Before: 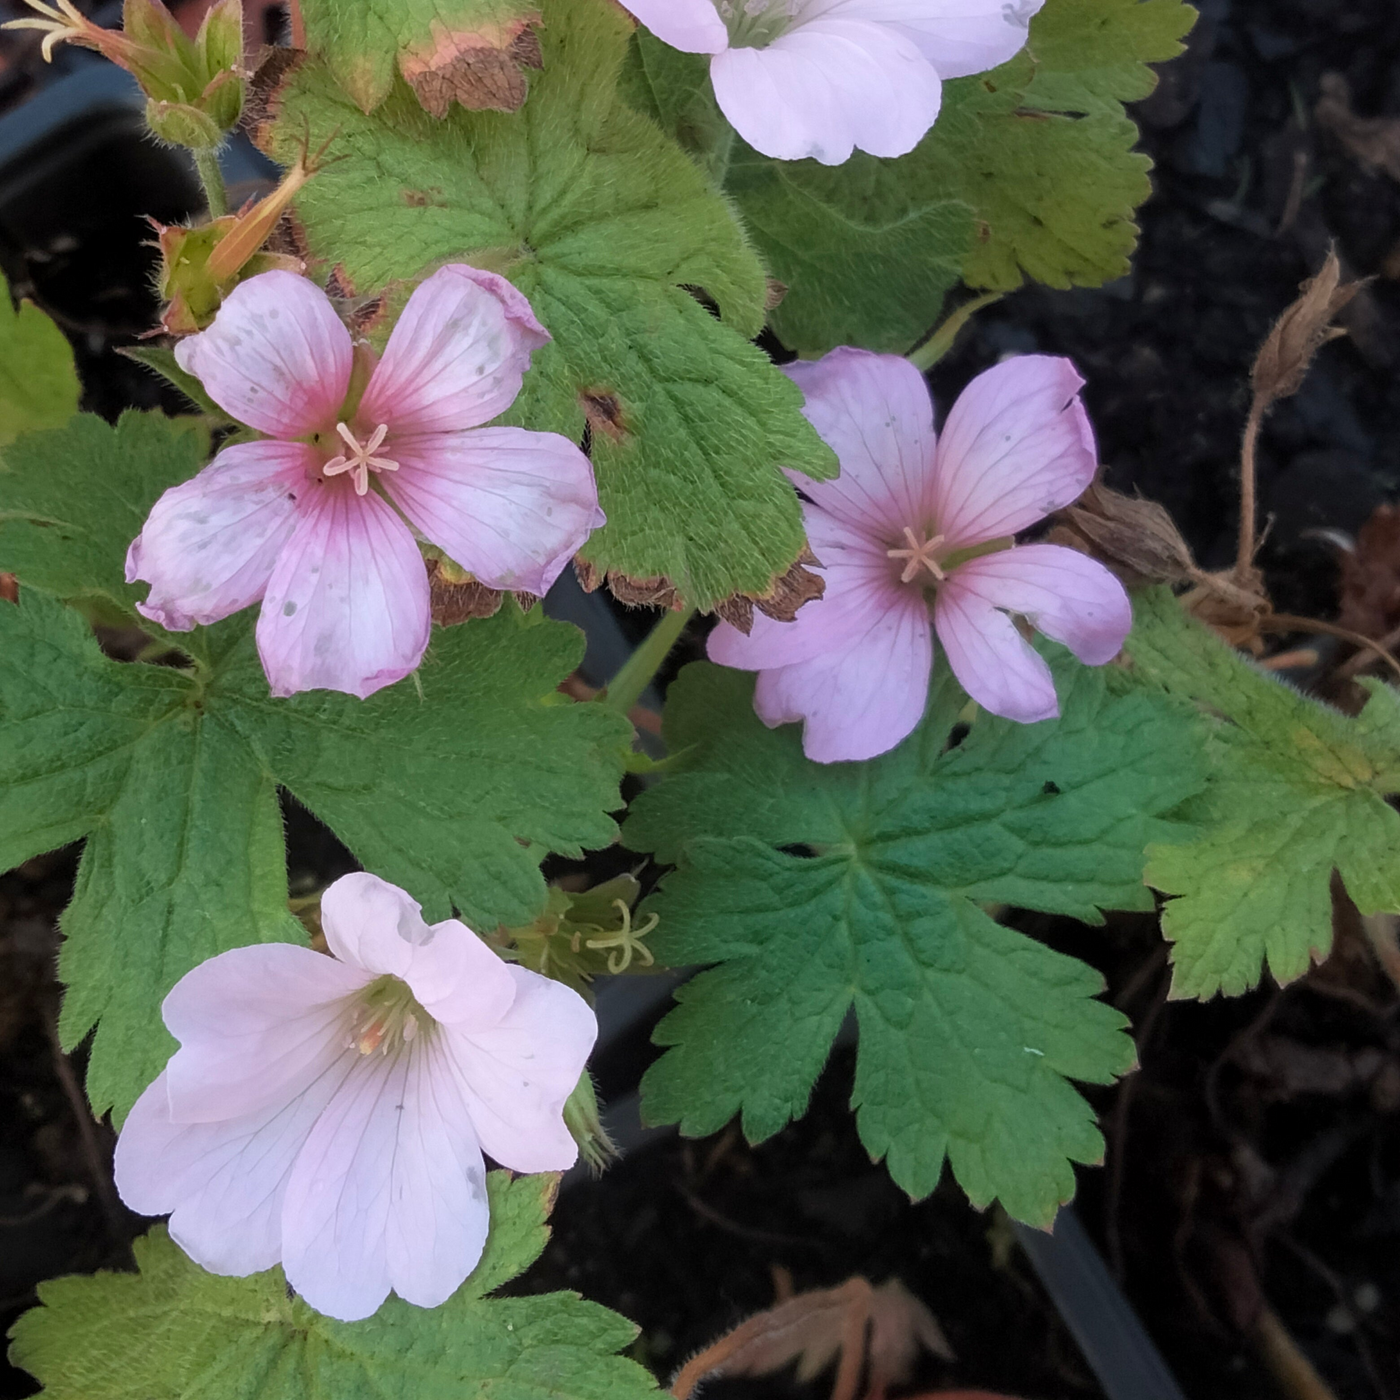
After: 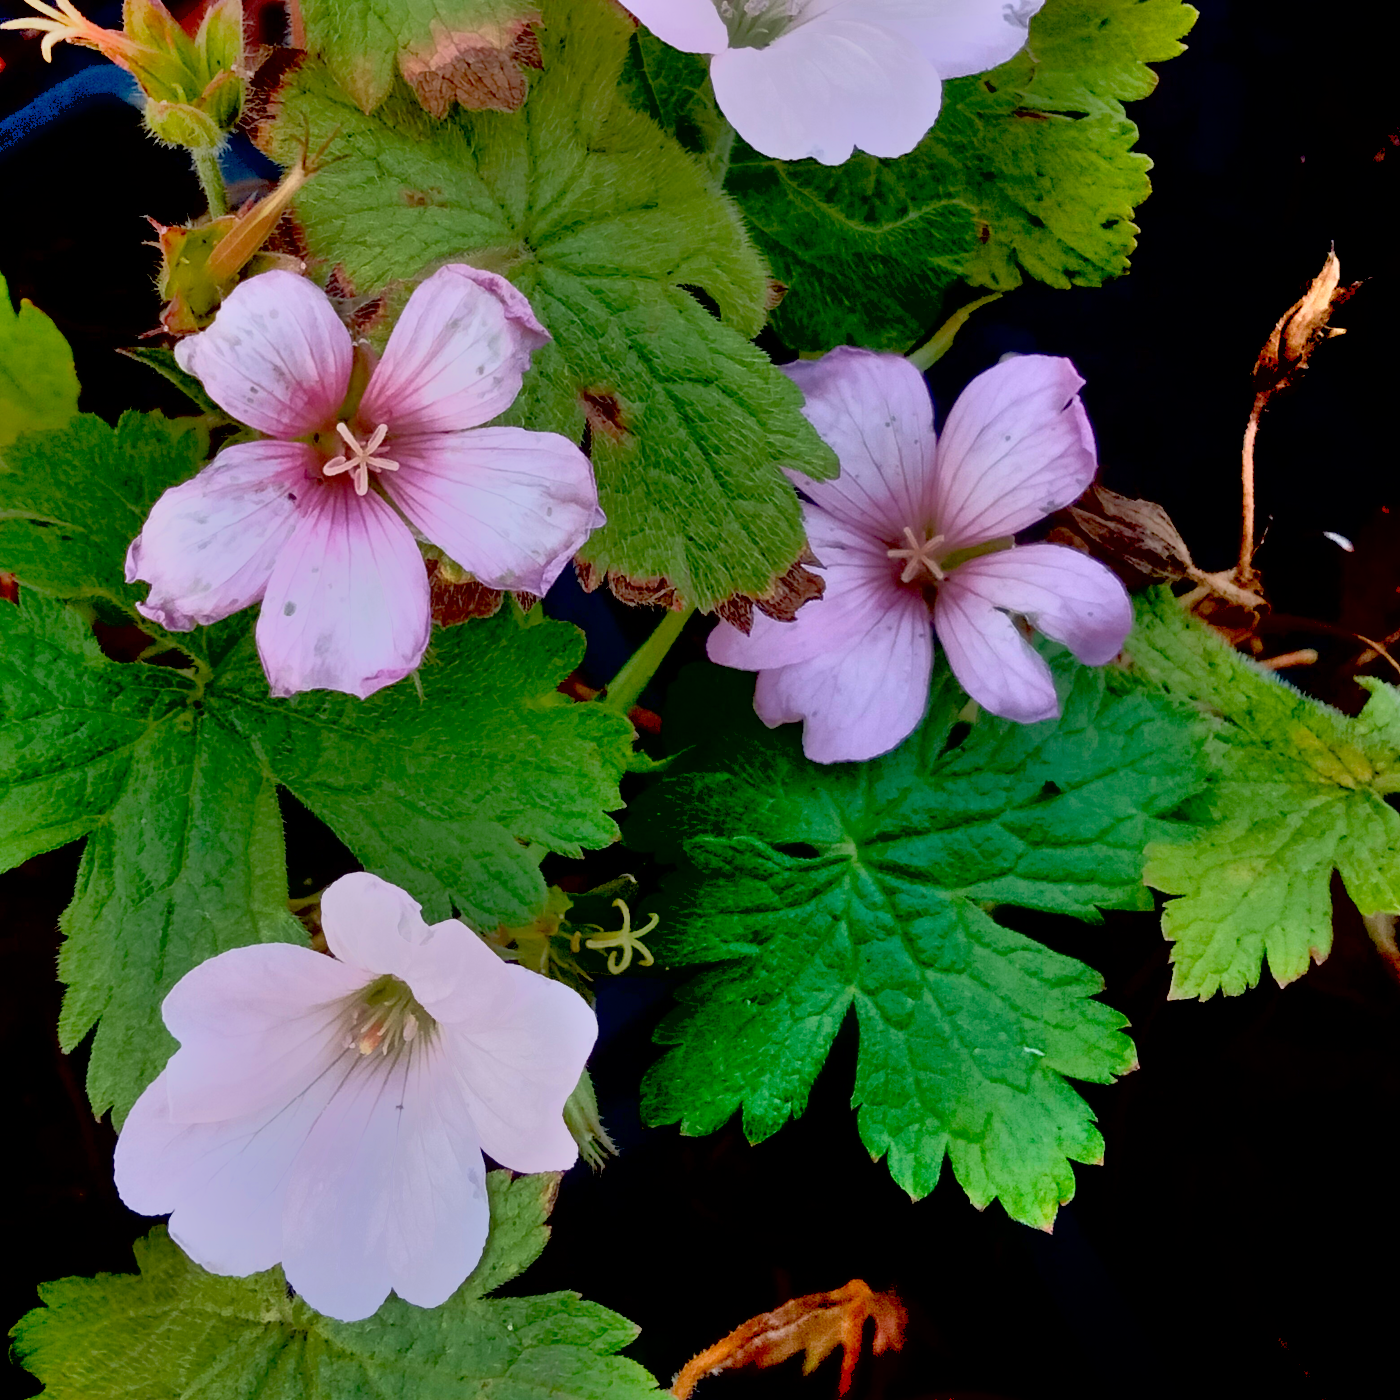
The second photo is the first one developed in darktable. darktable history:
shadows and highlights: low approximation 0.01, soften with gaussian
exposure: black level correction 0.056, compensate highlight preservation false
tone equalizer: -7 EV -0.63 EV, -6 EV 1 EV, -5 EV -0.45 EV, -4 EV 0.43 EV, -3 EV 0.41 EV, -2 EV 0.15 EV, -1 EV -0.15 EV, +0 EV -0.39 EV, smoothing diameter 25%, edges refinement/feathering 10, preserve details guided filter
